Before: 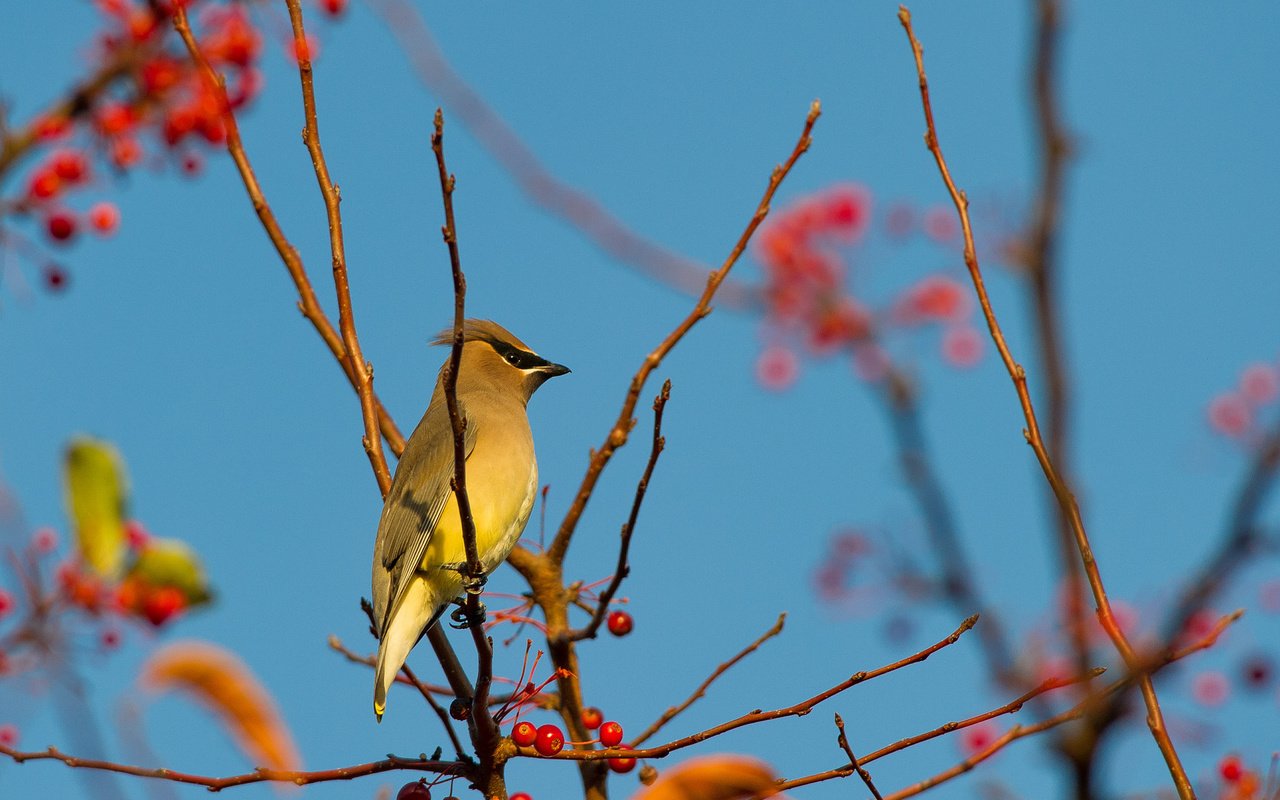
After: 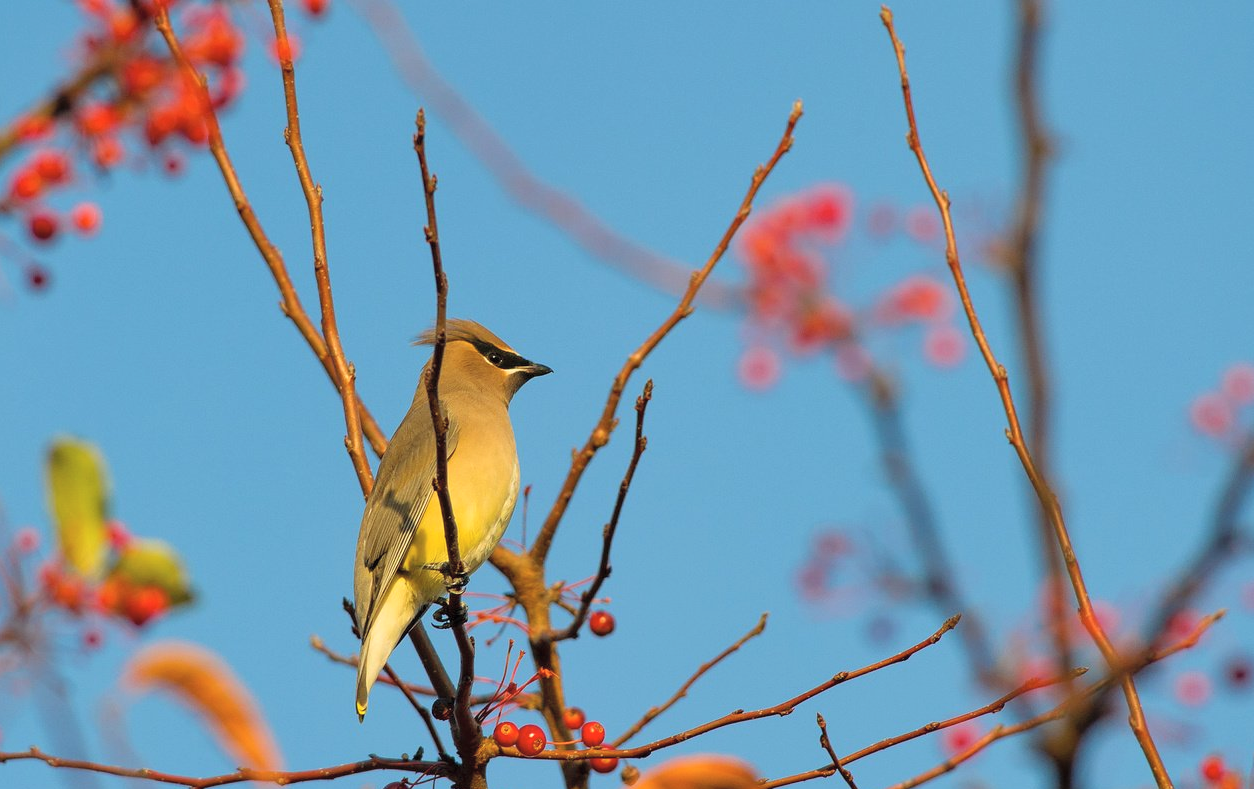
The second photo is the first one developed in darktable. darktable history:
crop and rotate: left 1.484%, right 0.521%, bottom 1.283%
contrast brightness saturation: brightness 0.146
